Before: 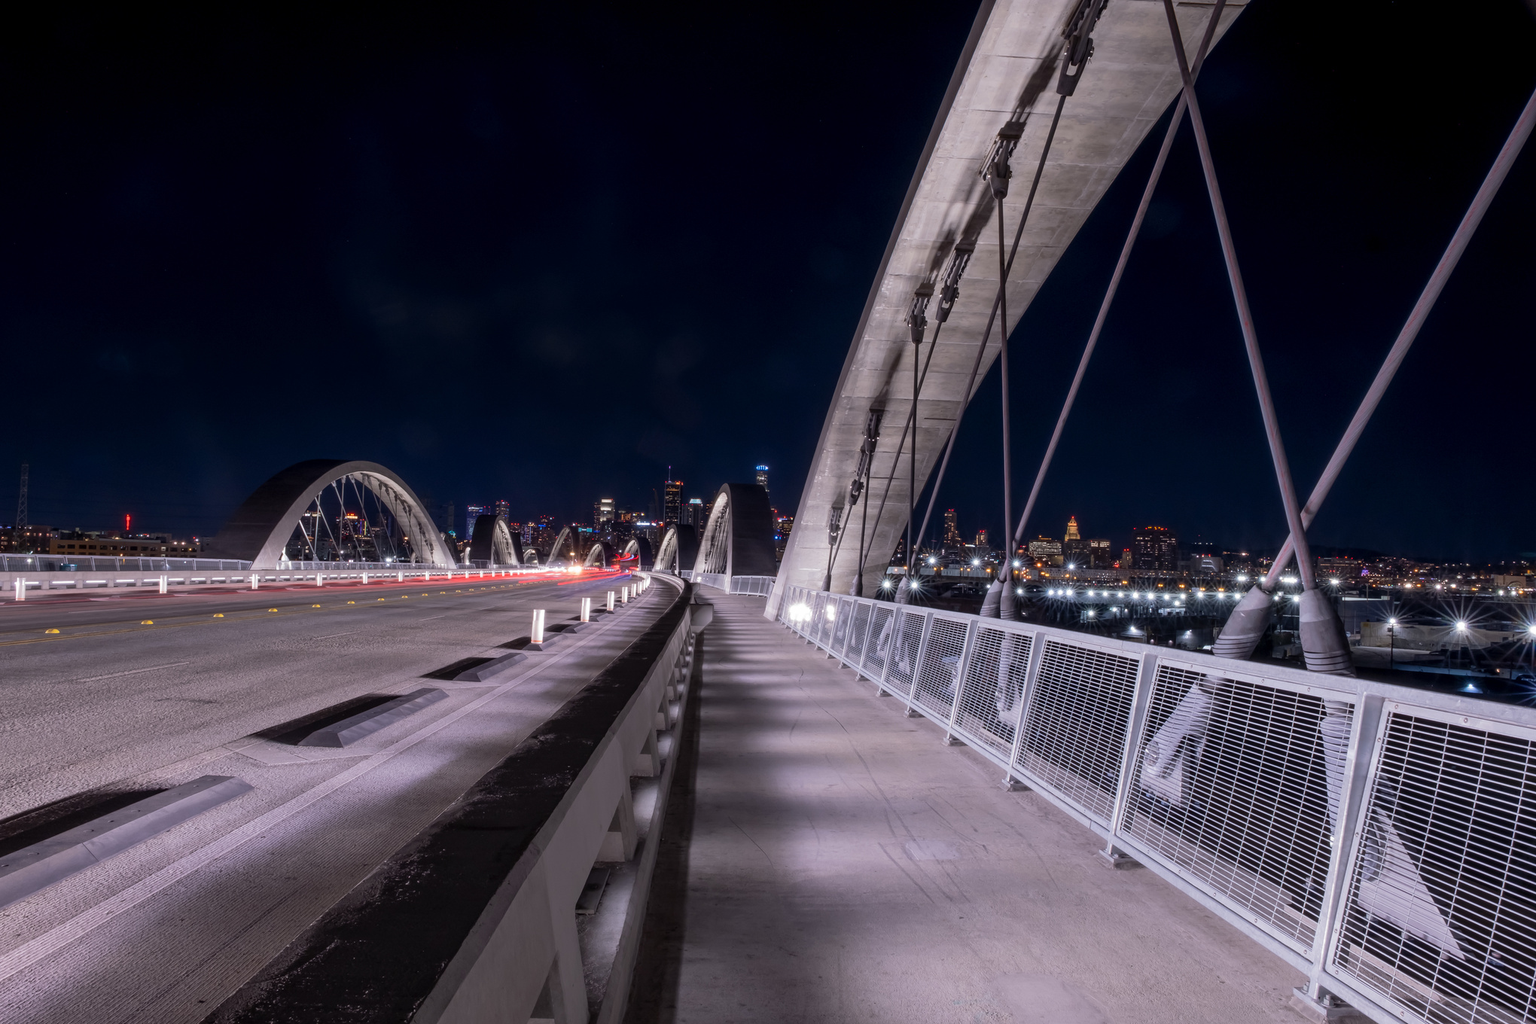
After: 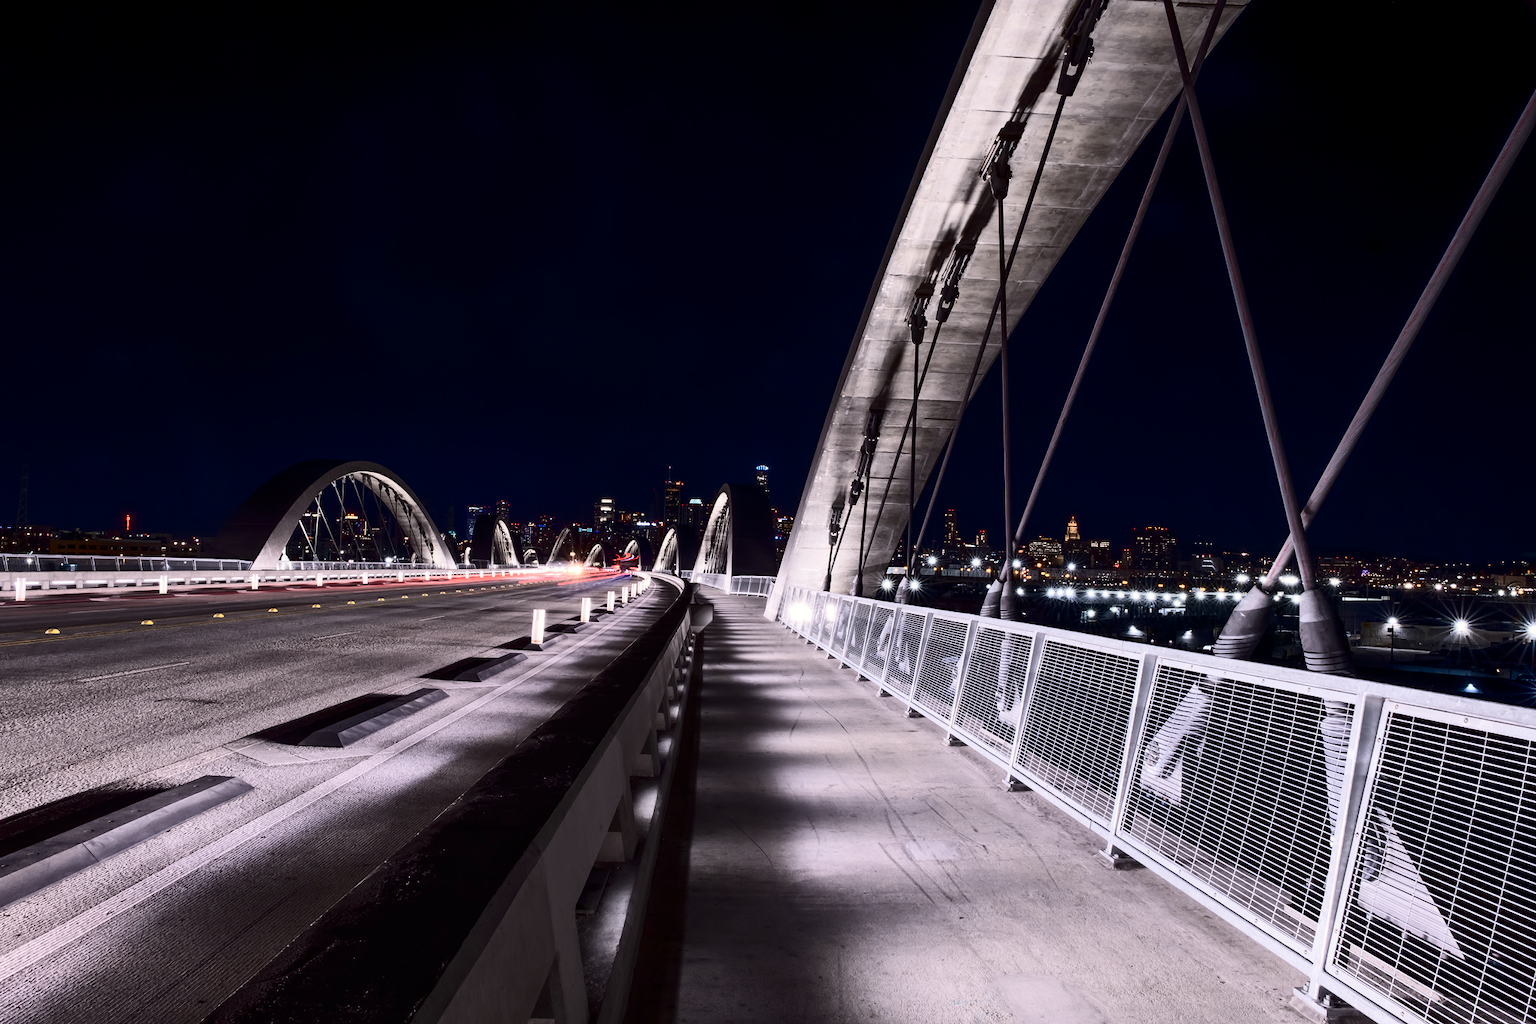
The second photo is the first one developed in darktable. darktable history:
white balance: red 1.009, blue 0.985
contrast brightness saturation: contrast 0.5, saturation -0.1
